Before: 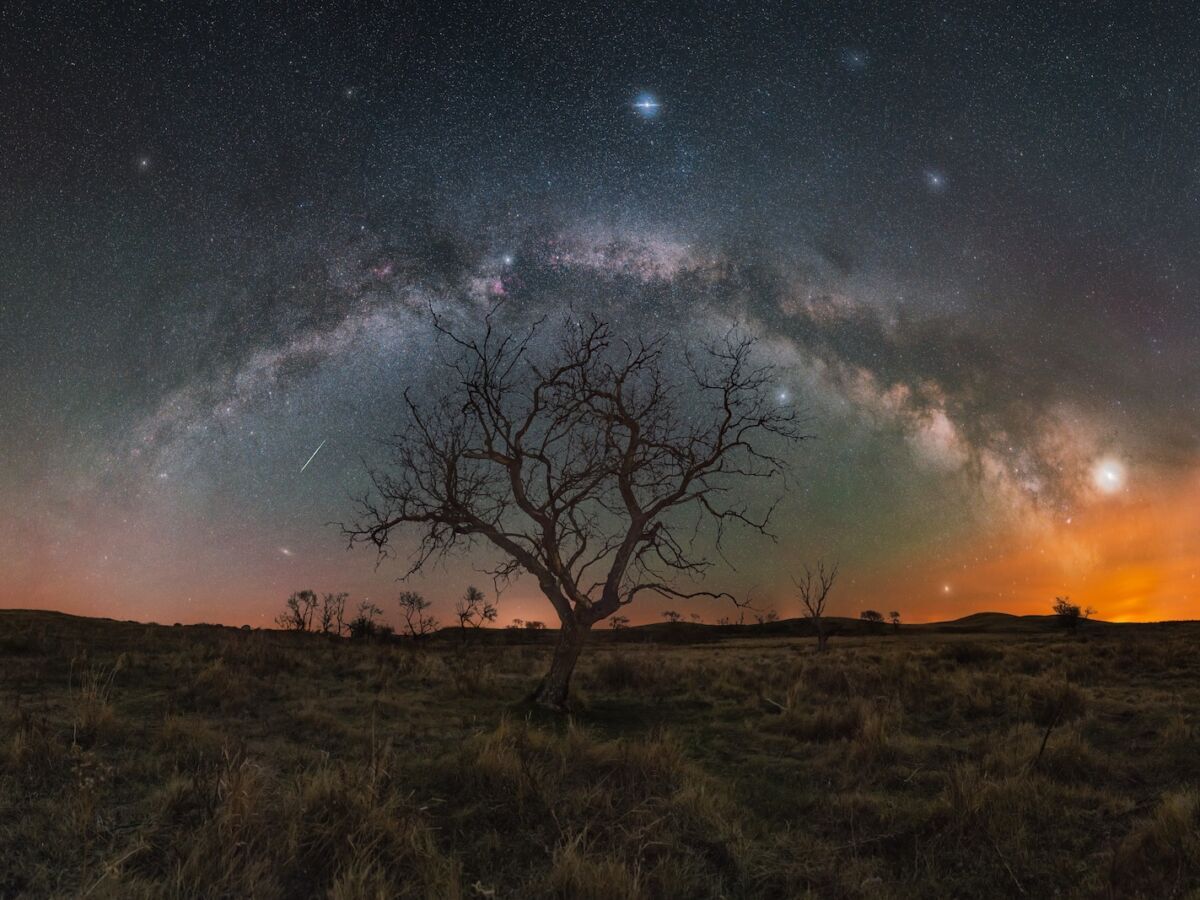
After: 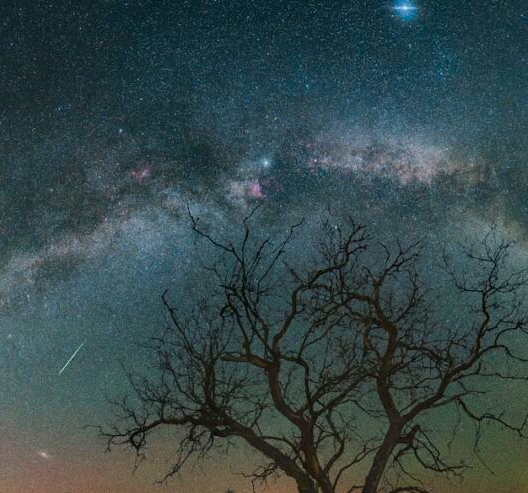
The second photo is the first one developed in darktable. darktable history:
grain: coarseness 0.47 ISO
crop: left 20.248%, top 10.86%, right 35.675%, bottom 34.321%
color correction: highlights a* -7.33, highlights b* 1.26, shadows a* -3.55, saturation 1.4
